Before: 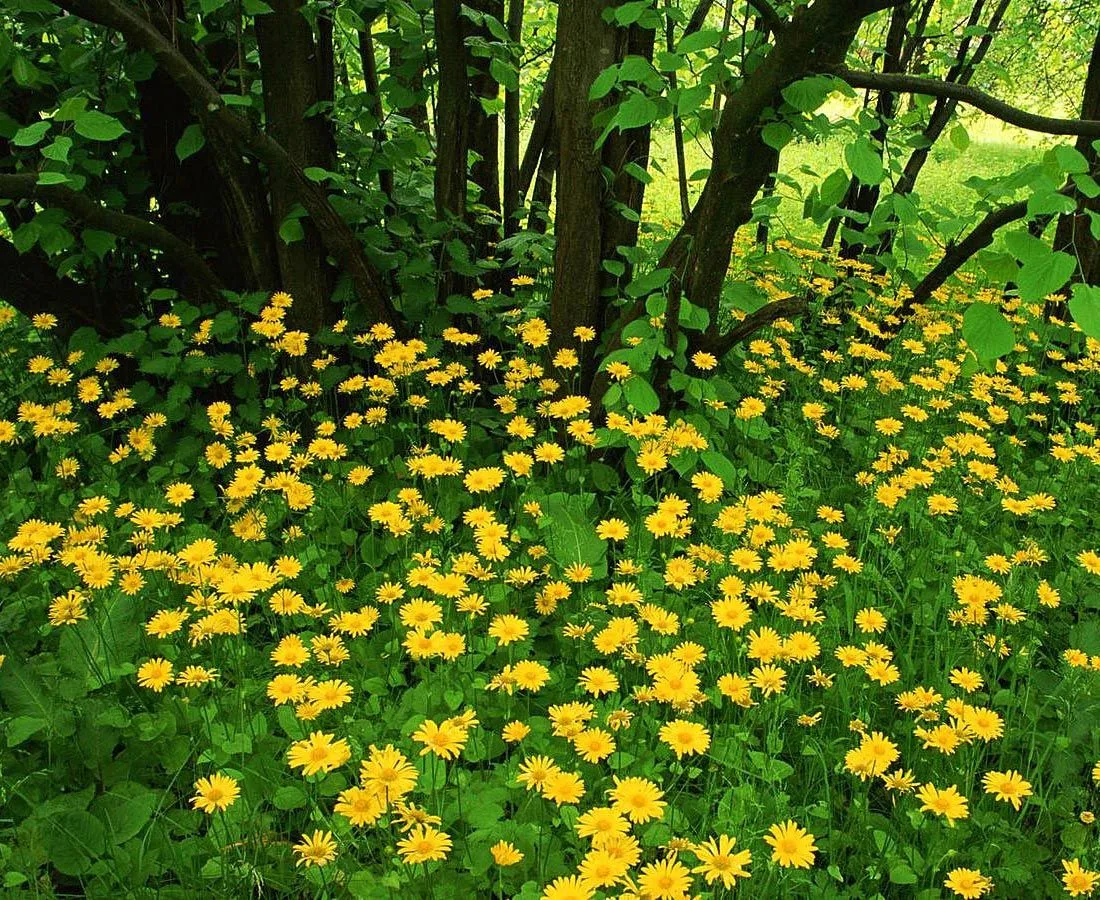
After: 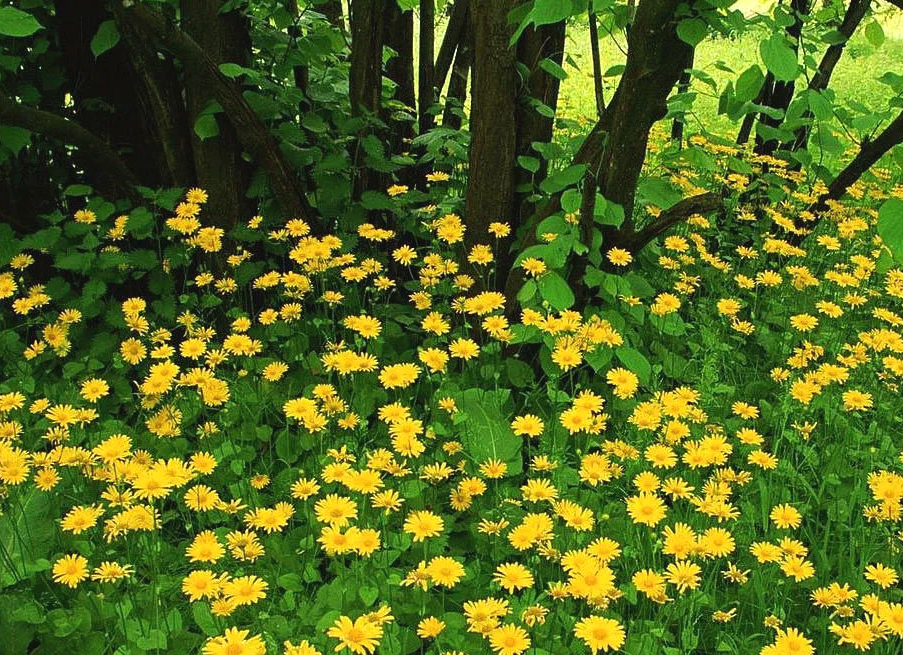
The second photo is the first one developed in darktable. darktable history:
tone equalizer: on, module defaults
crop: left 7.778%, top 11.664%, right 10.11%, bottom 15.472%
exposure: black level correction -0.003, exposure 0.044 EV, compensate highlight preservation false
